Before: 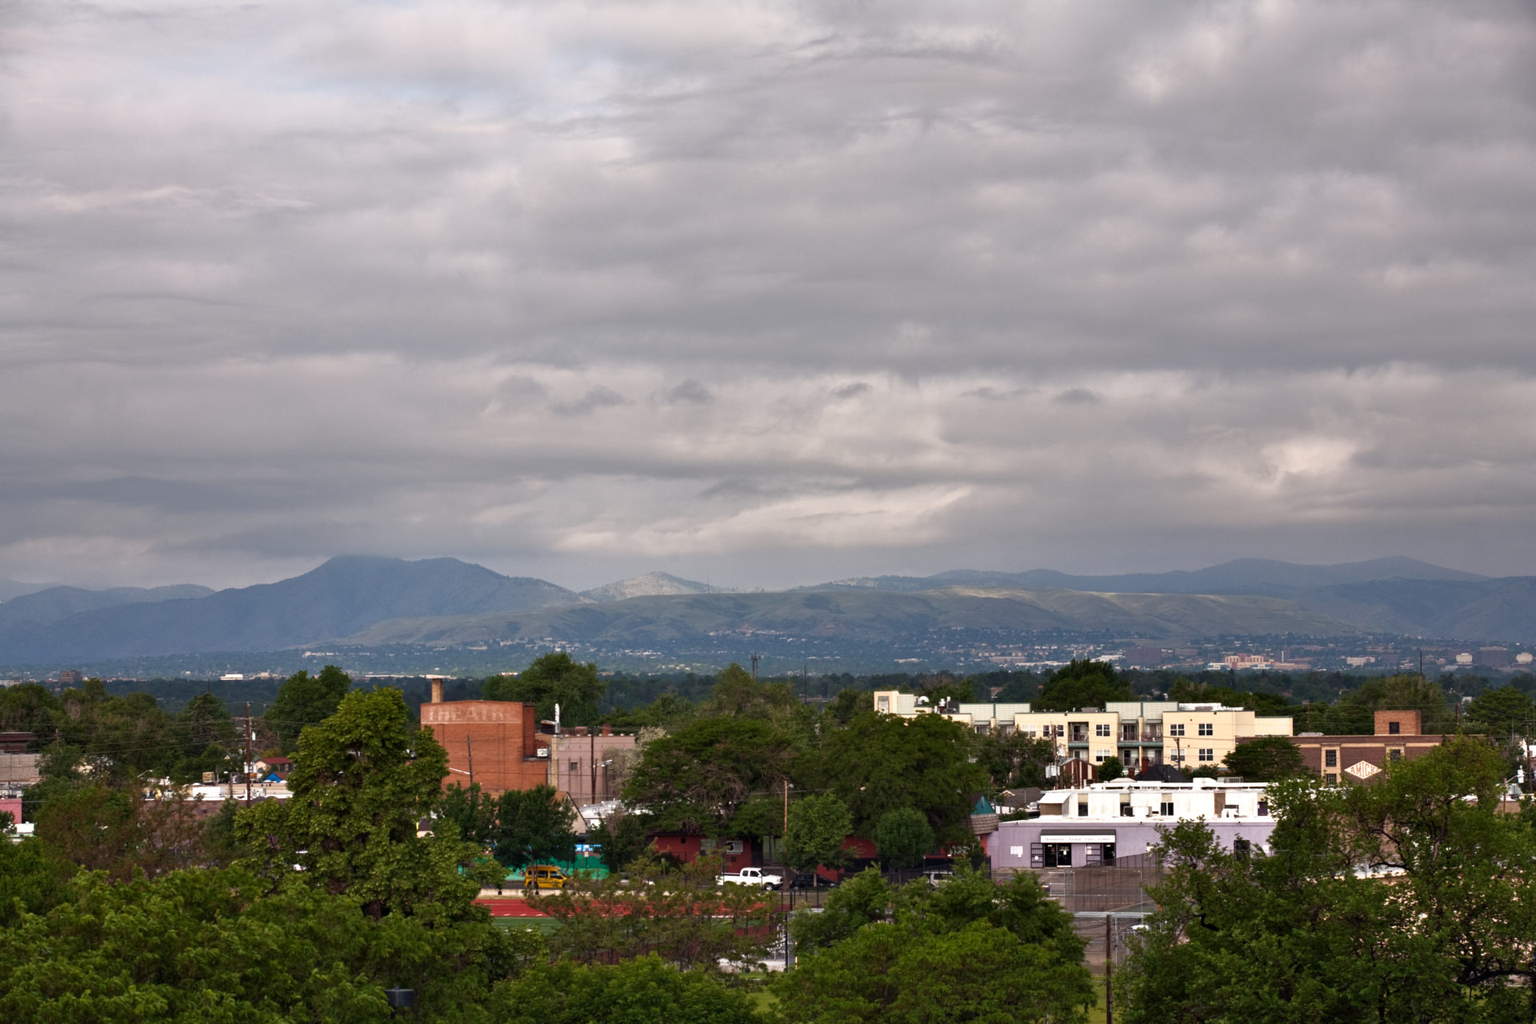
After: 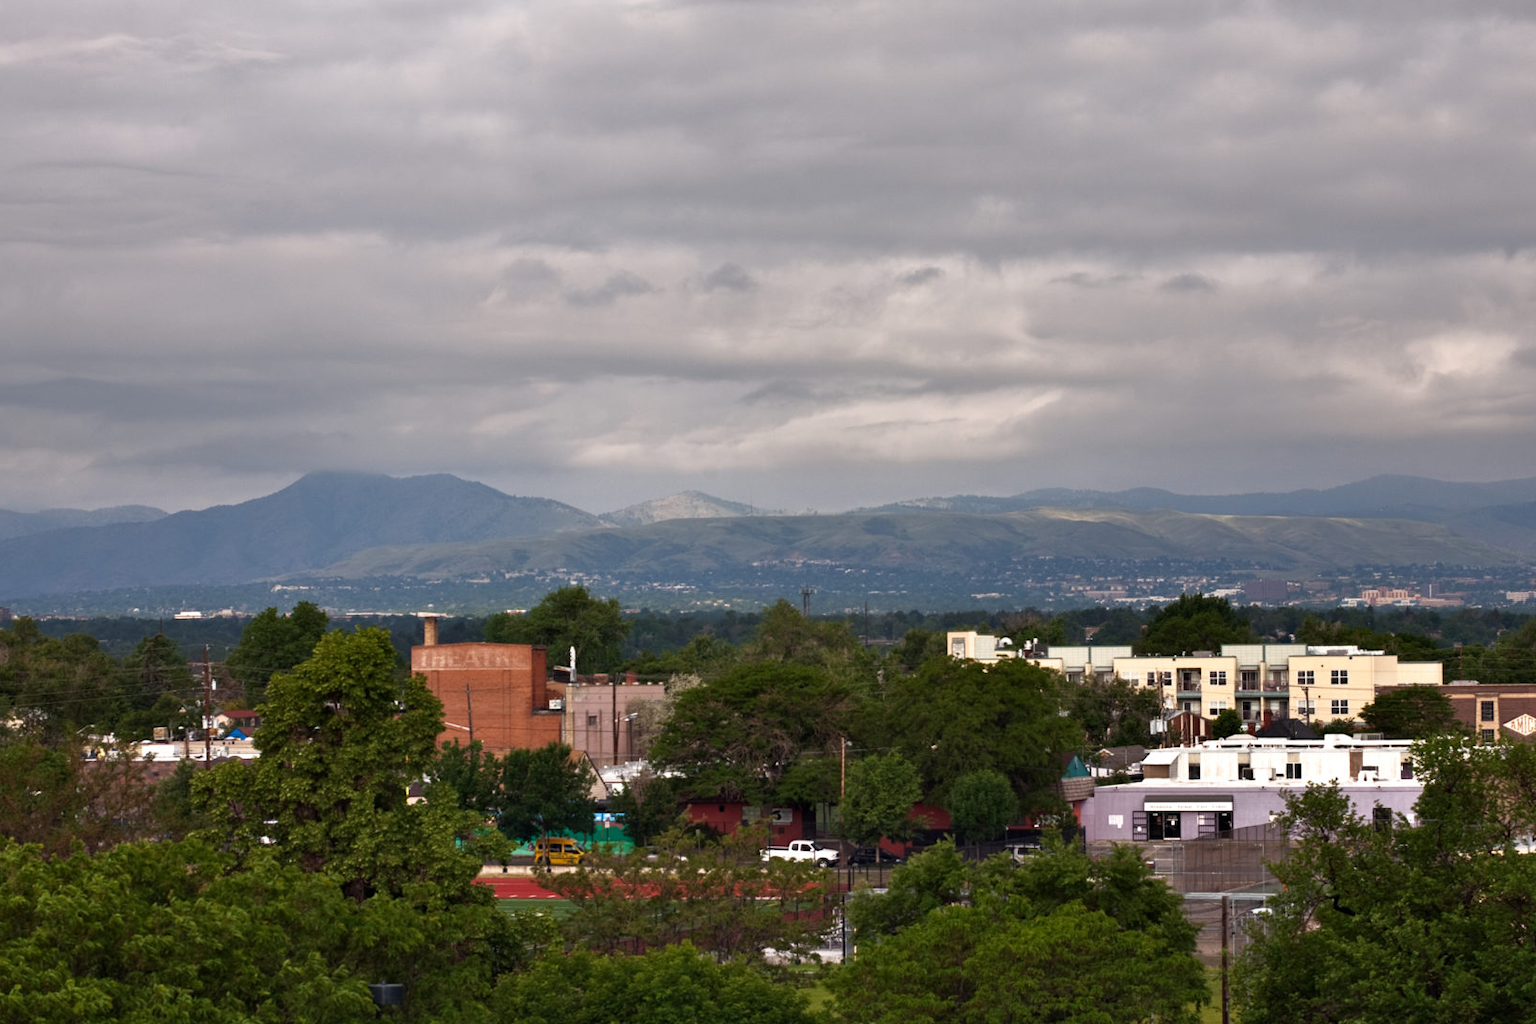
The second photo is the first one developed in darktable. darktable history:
crop and rotate: left 4.75%, top 15.362%, right 10.651%
